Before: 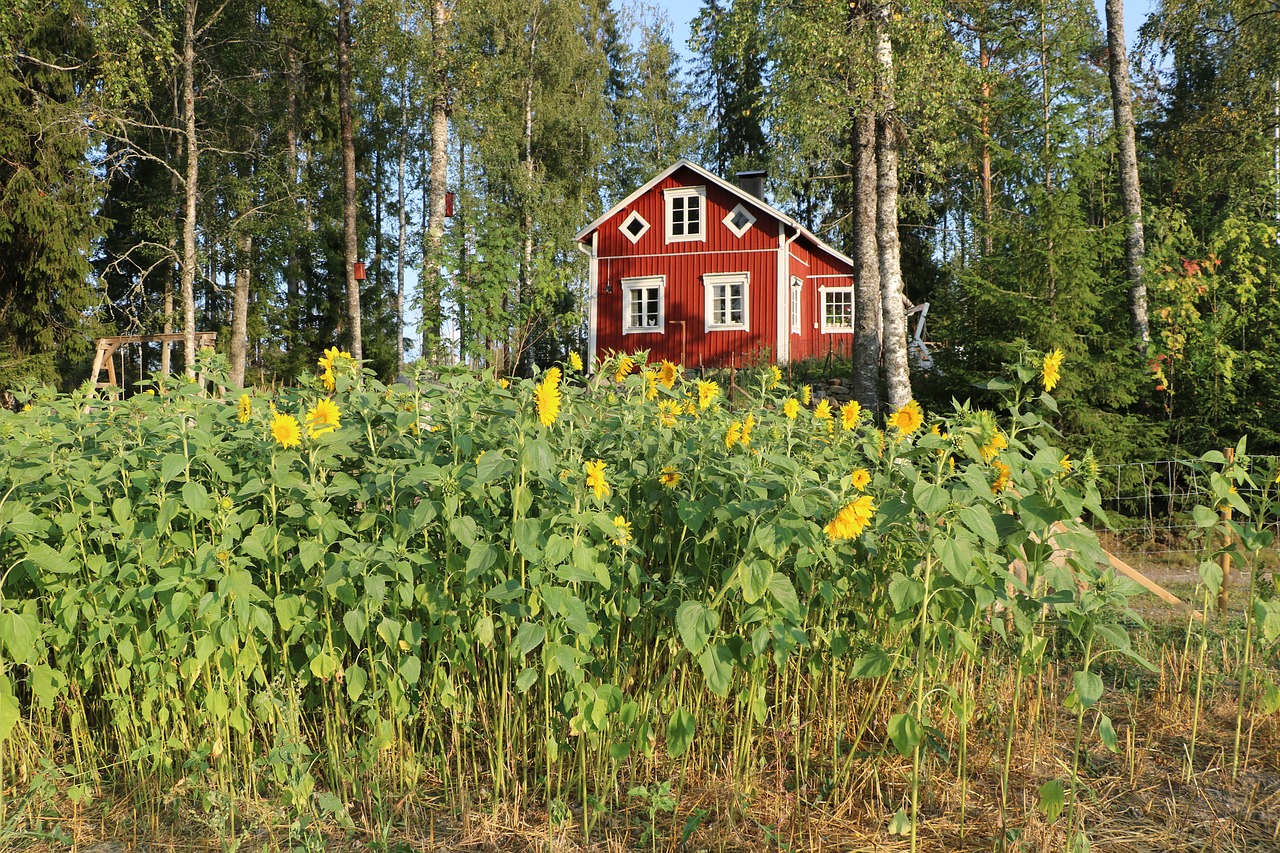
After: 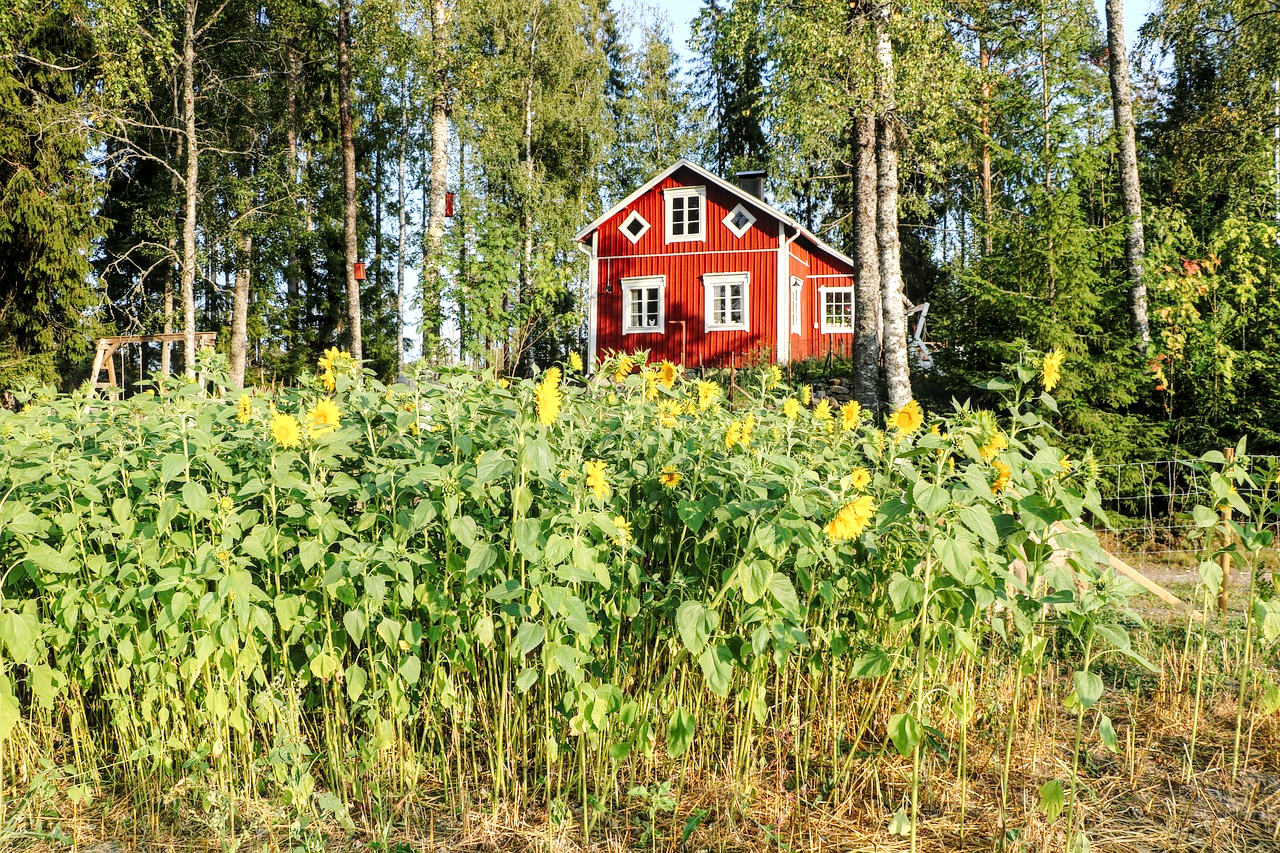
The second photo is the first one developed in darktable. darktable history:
tone curve: curves: ch0 [(0, 0) (0.071, 0.047) (0.266, 0.26) (0.483, 0.554) (0.753, 0.811) (1, 0.983)]; ch1 [(0, 0) (0.346, 0.307) (0.408, 0.369) (0.463, 0.443) (0.482, 0.493) (0.502, 0.5) (0.517, 0.502) (0.55, 0.548) (0.597, 0.624) (0.651, 0.698) (1, 1)]; ch2 [(0, 0) (0.346, 0.34) (0.434, 0.46) (0.485, 0.494) (0.5, 0.494) (0.517, 0.506) (0.535, 0.529) (0.583, 0.611) (0.625, 0.666) (1, 1)], preserve colors none
tone equalizer: -8 EV -0.386 EV, -7 EV -0.356 EV, -6 EV -0.304 EV, -5 EV -0.19 EV, -3 EV 0.189 EV, -2 EV 0.351 EV, -1 EV 0.406 EV, +0 EV 0.406 EV
local contrast: detail 130%
